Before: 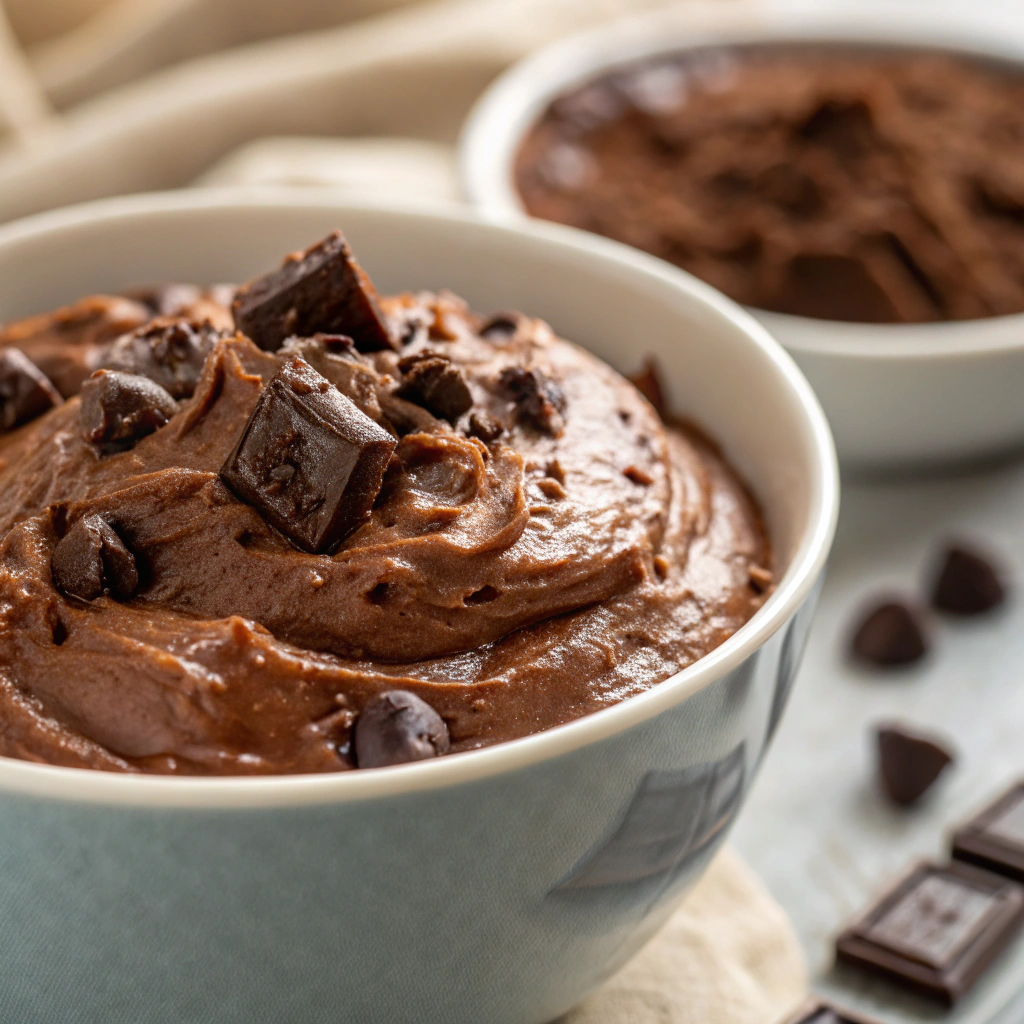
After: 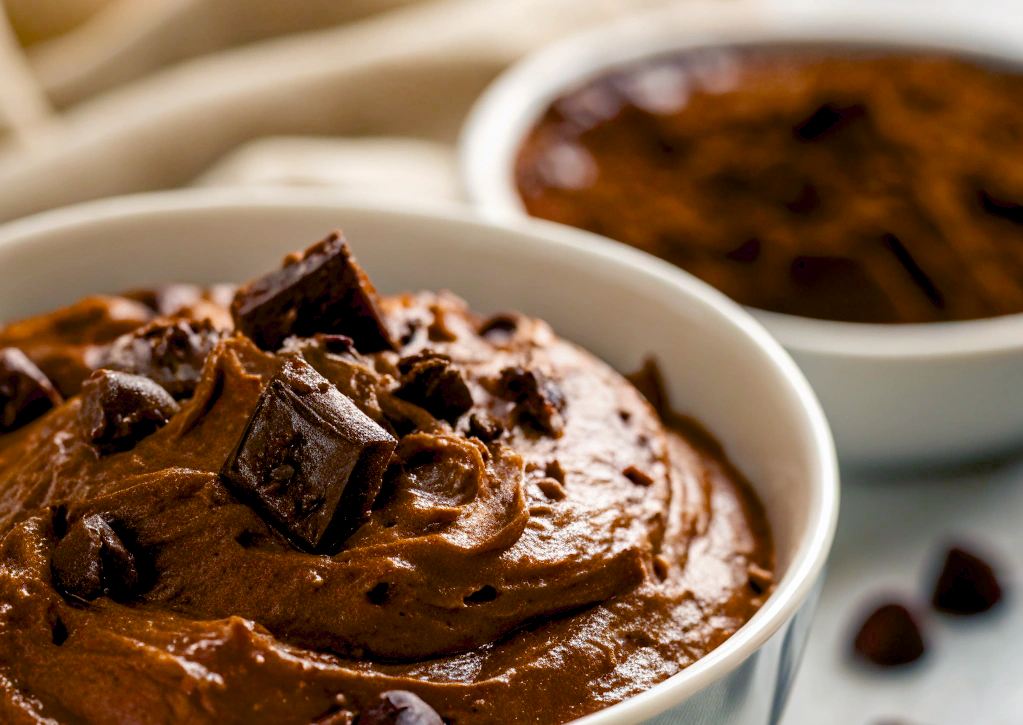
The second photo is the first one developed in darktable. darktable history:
crop: bottom 29.138%
color balance rgb: shadows lift › chroma 7.079%, shadows lift › hue 246.05°, global offset › luminance -0.877%, perceptual saturation grading › global saturation 45.963%, perceptual saturation grading › highlights -50.348%, perceptual saturation grading › shadows 30.93%, global vibrance 6.785%, saturation formula JzAzBz (2021)
